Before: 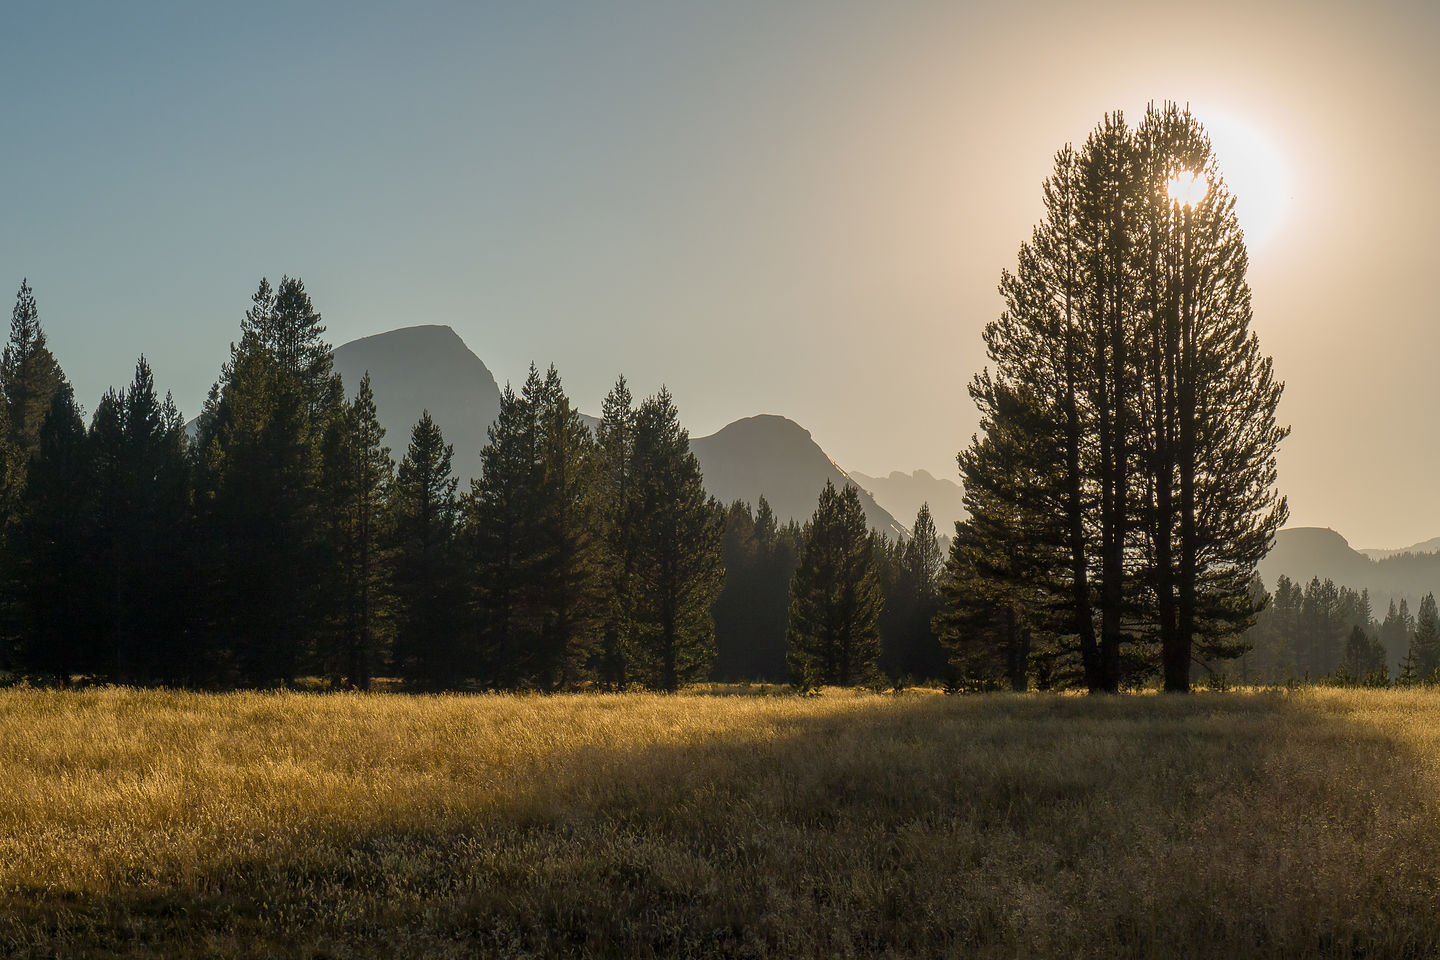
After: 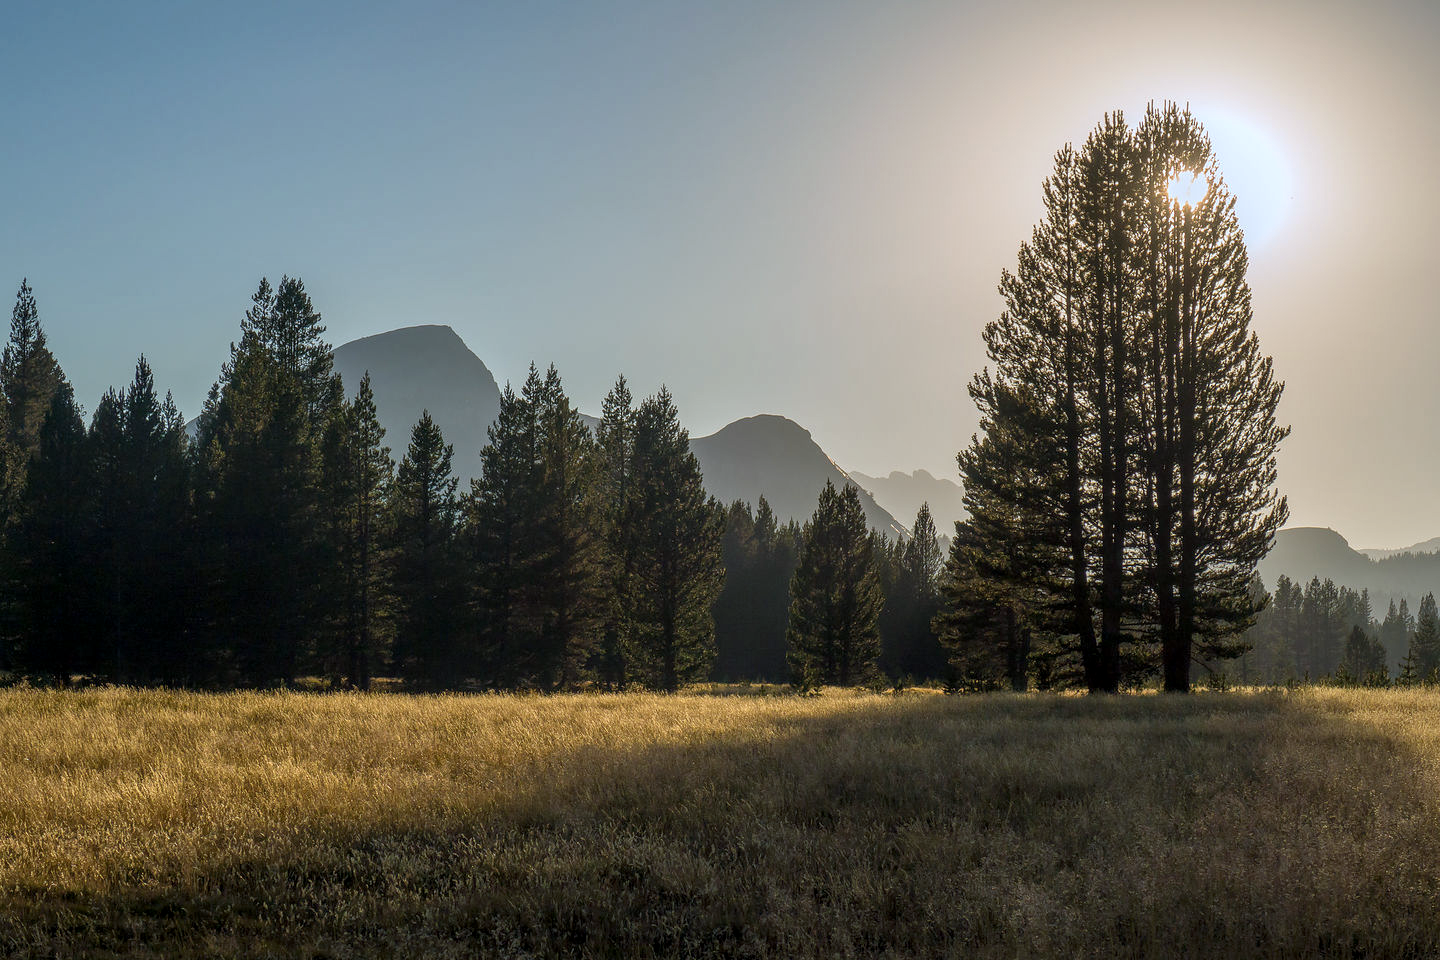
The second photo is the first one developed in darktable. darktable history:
local contrast: on, module defaults
tone equalizer: on, module defaults
color calibration: x 0.367, y 0.376, temperature 4372.25 K
